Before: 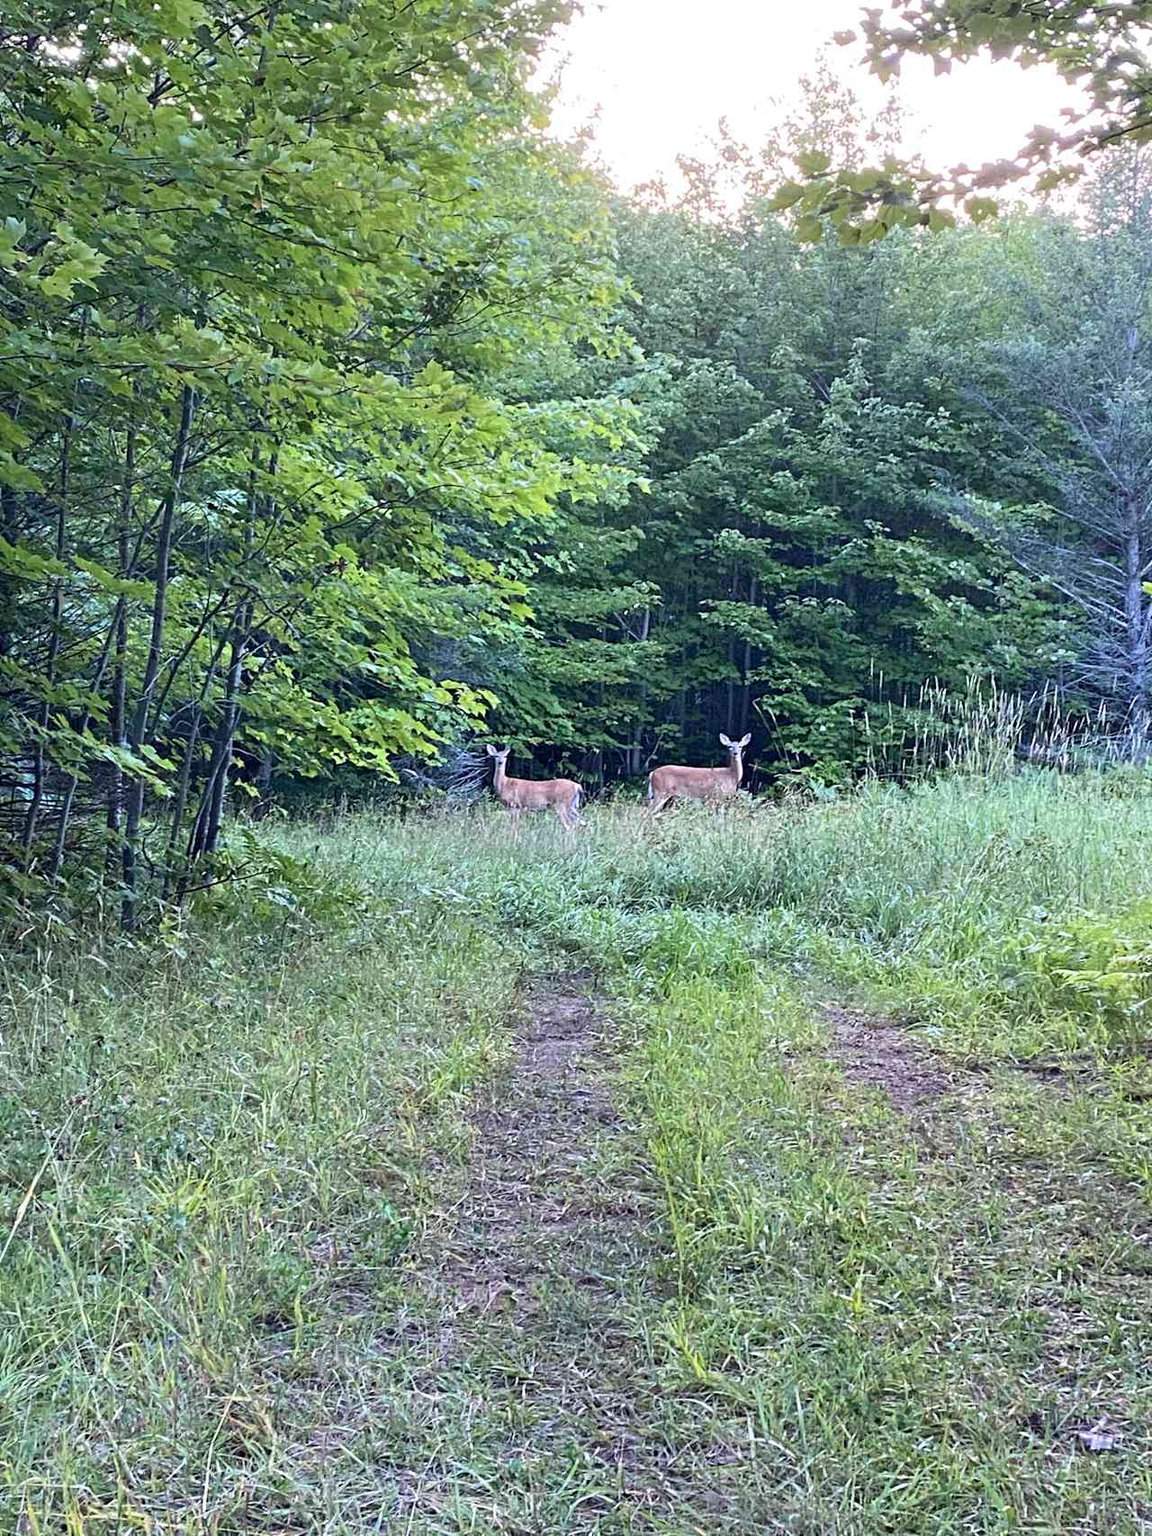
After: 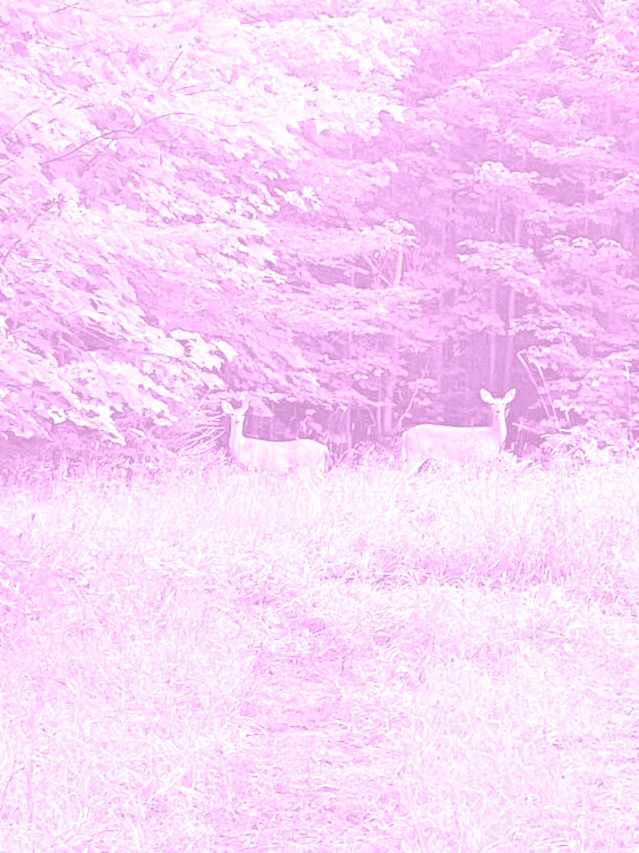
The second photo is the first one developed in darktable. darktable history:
colorize: hue 331.2°, saturation 75%, source mix 30.28%, lightness 70.52%, version 1
exposure: exposure 1.5 EV, compensate highlight preservation false
white balance: red 1.009, blue 1.027
crop: left 25%, top 25%, right 25%, bottom 25%
